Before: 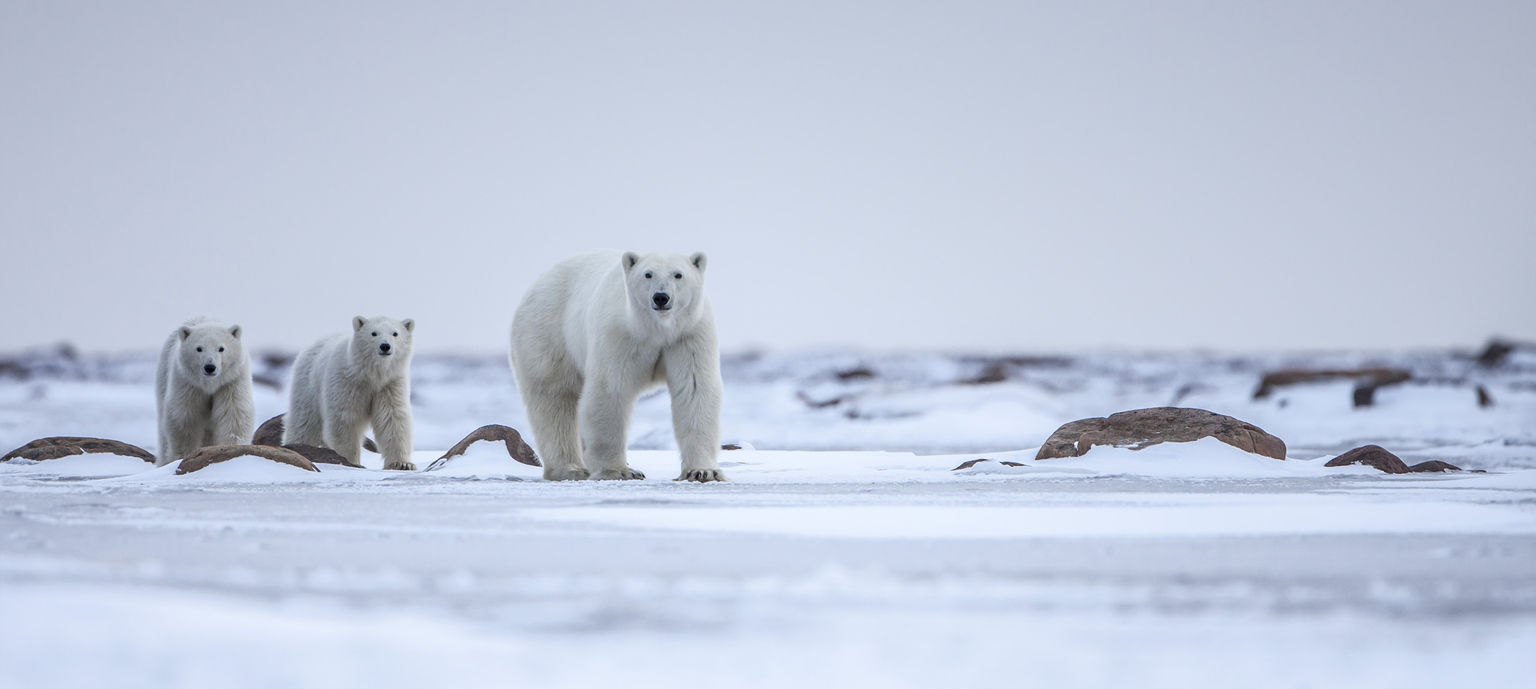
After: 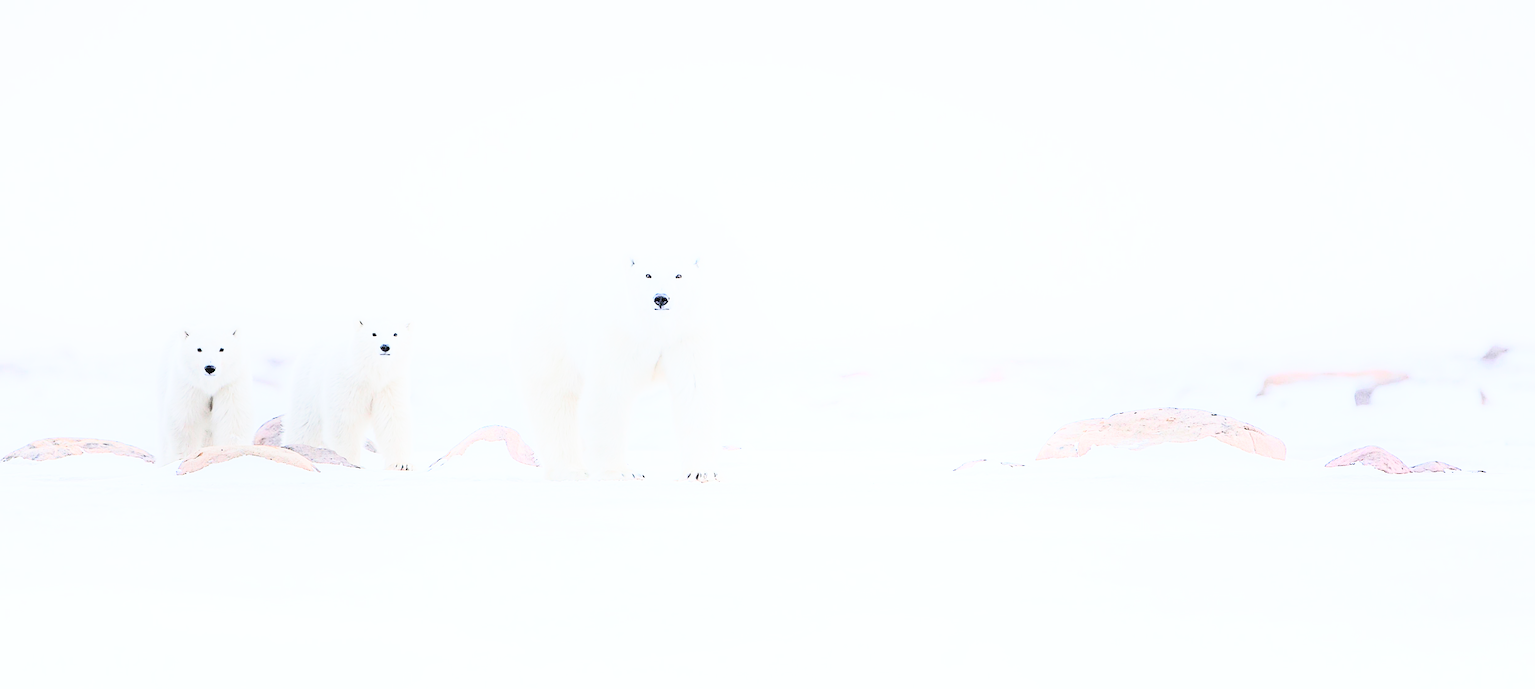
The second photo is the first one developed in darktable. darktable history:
tone curve: curves: ch0 [(0, 0.017) (0.091, 0.046) (0.298, 0.287) (0.439, 0.482) (0.64, 0.729) (0.785, 0.817) (0.995, 0.917)]; ch1 [(0, 0) (0.384, 0.365) (0.463, 0.447) (0.486, 0.474) (0.503, 0.497) (0.526, 0.52) (0.555, 0.564) (0.578, 0.595) (0.638, 0.644) (0.766, 0.773) (1, 1)]; ch2 [(0, 0) (0.374, 0.344) (0.449, 0.434) (0.501, 0.501) (0.528, 0.519) (0.569, 0.589) (0.61, 0.646) (0.666, 0.688) (1, 1)], preserve colors none
sharpen: on, module defaults
shadows and highlights: shadows -89.13, highlights 89.79, soften with gaussian
exposure: black level correction 0, exposure 0.499 EV, compensate highlight preservation false
contrast brightness saturation: contrast 0.139, brightness 0.224
